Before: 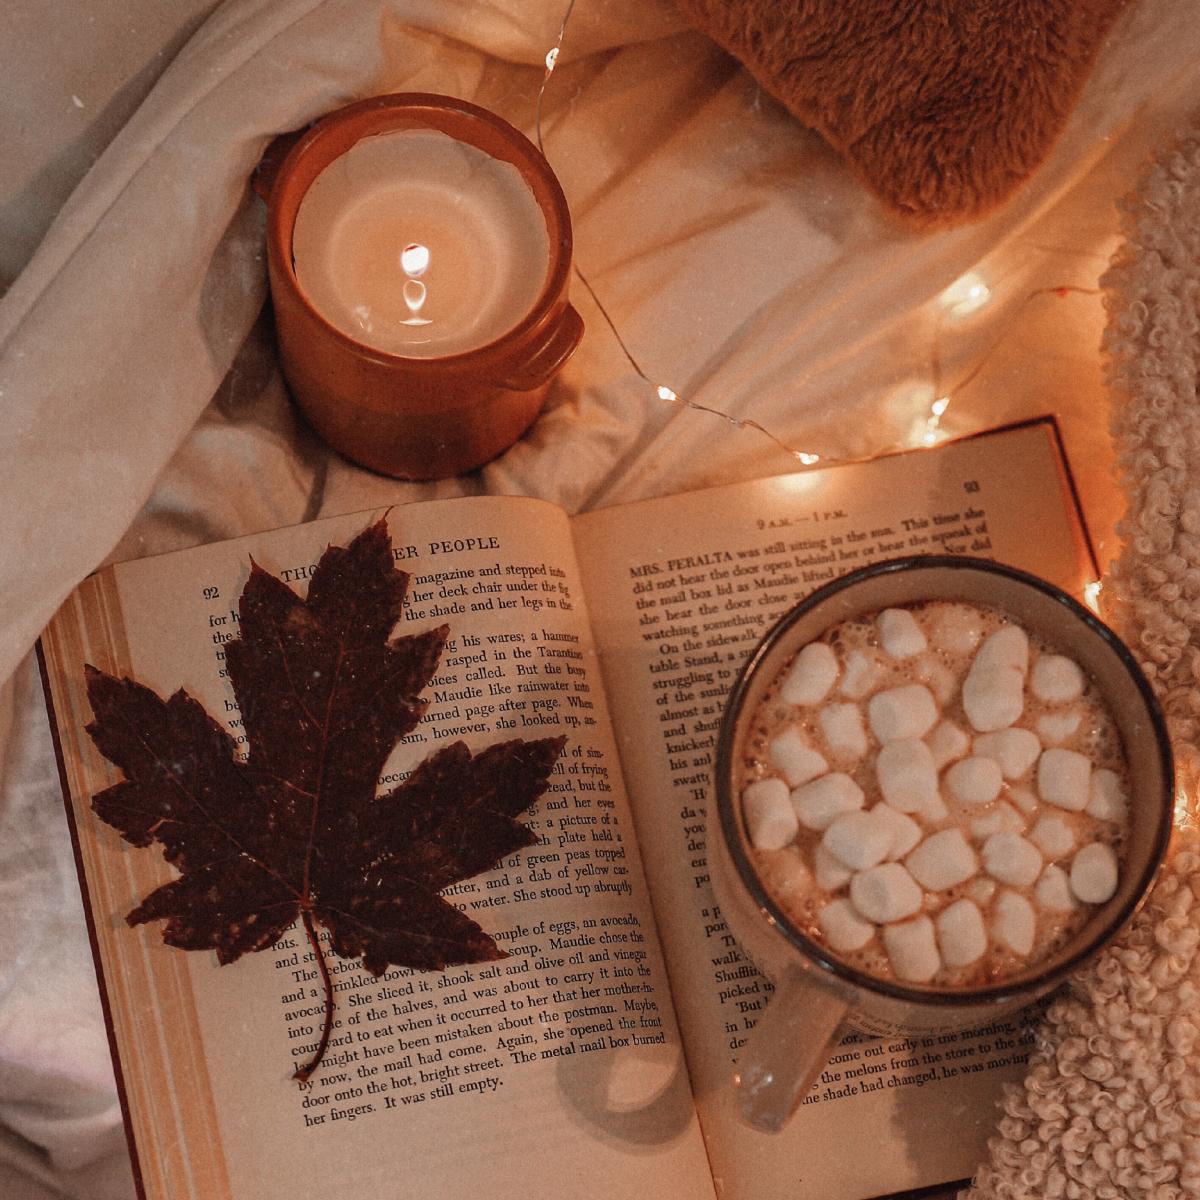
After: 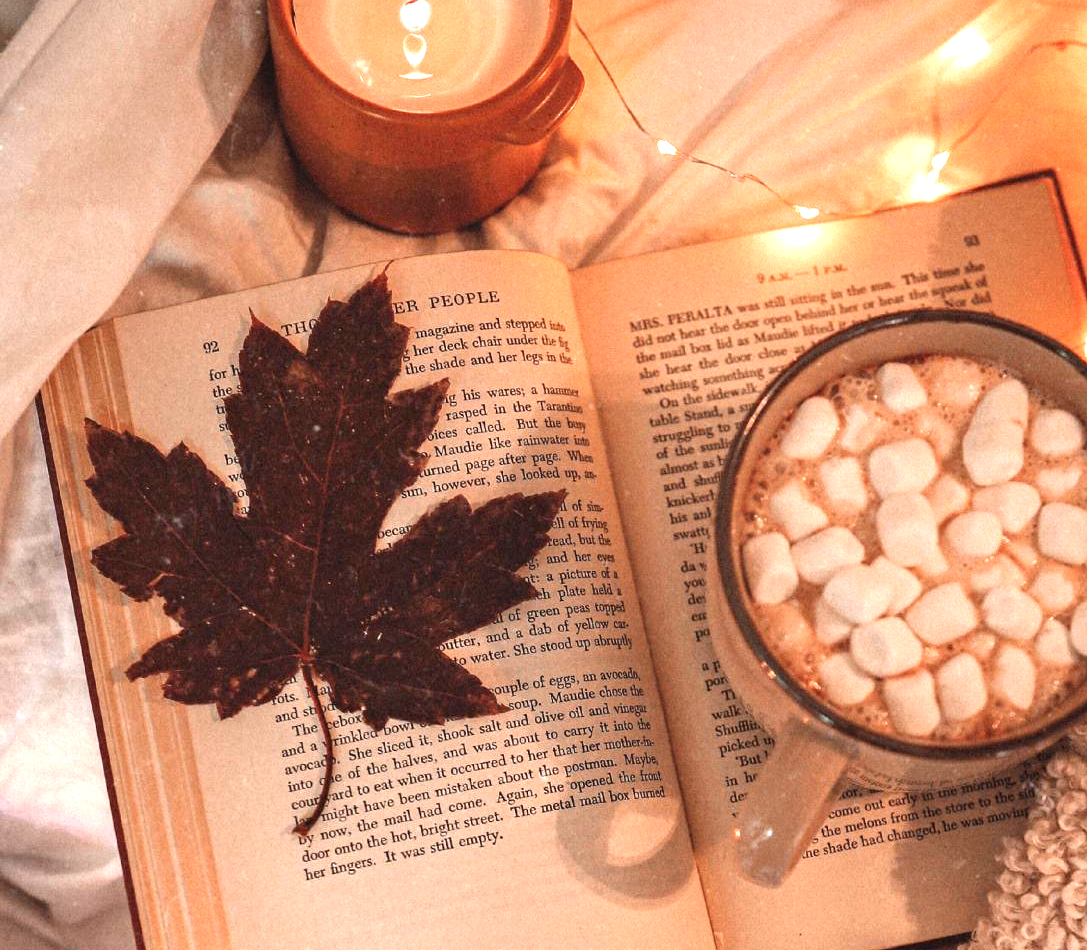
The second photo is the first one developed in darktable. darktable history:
exposure: black level correction 0, exposure 1.288 EV, compensate exposure bias true, compensate highlight preservation false
crop: top 20.569%, right 9.403%, bottom 0.255%
